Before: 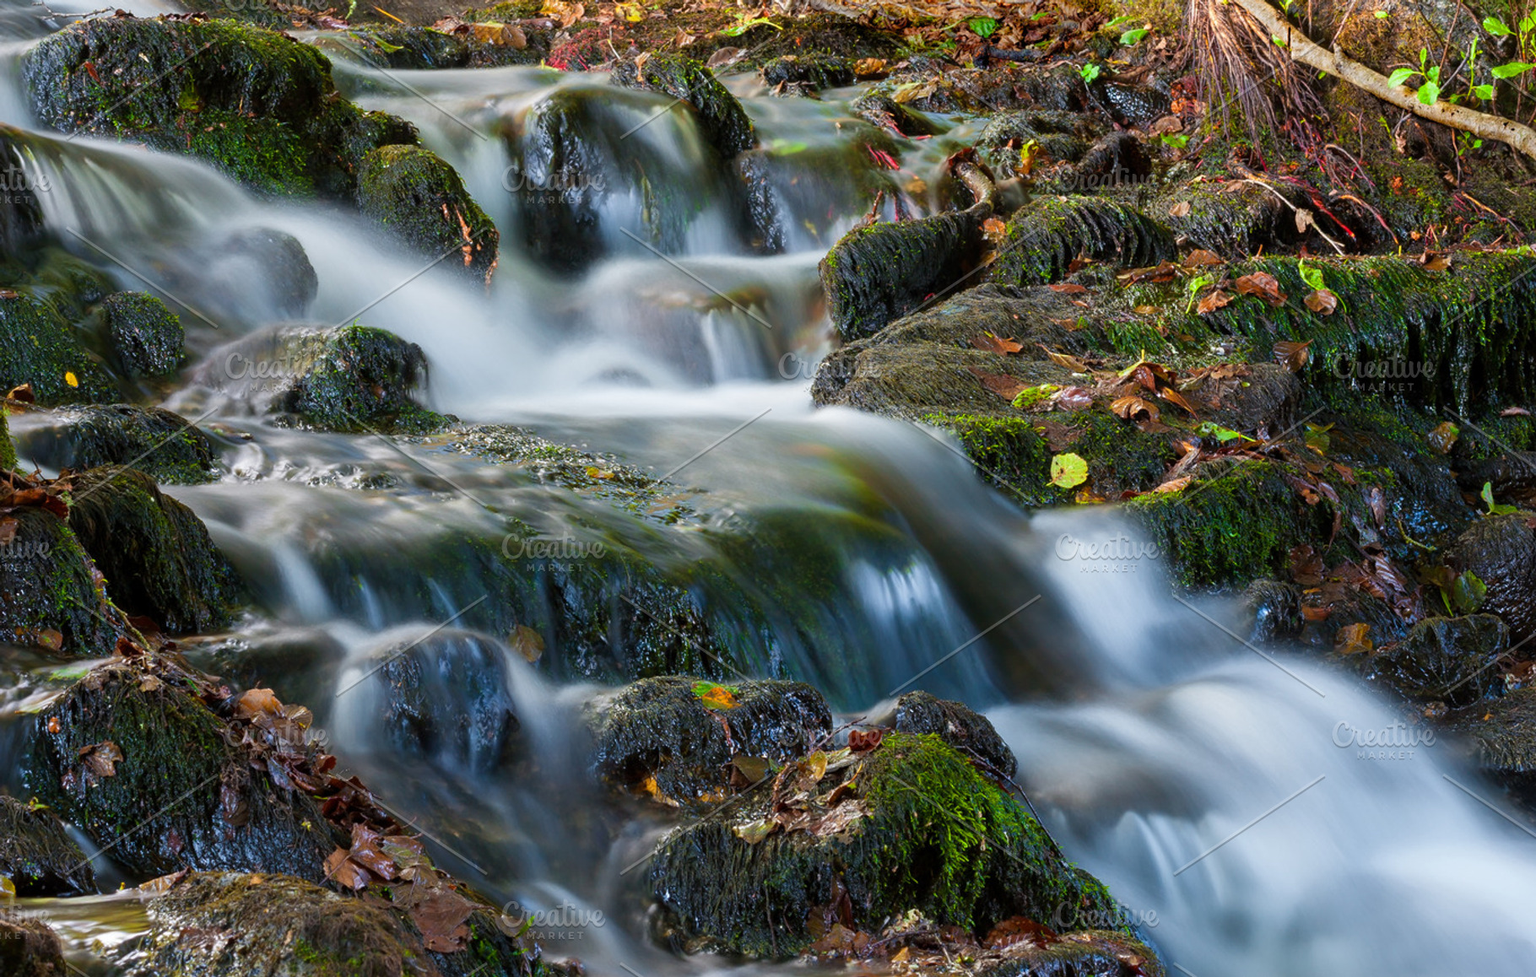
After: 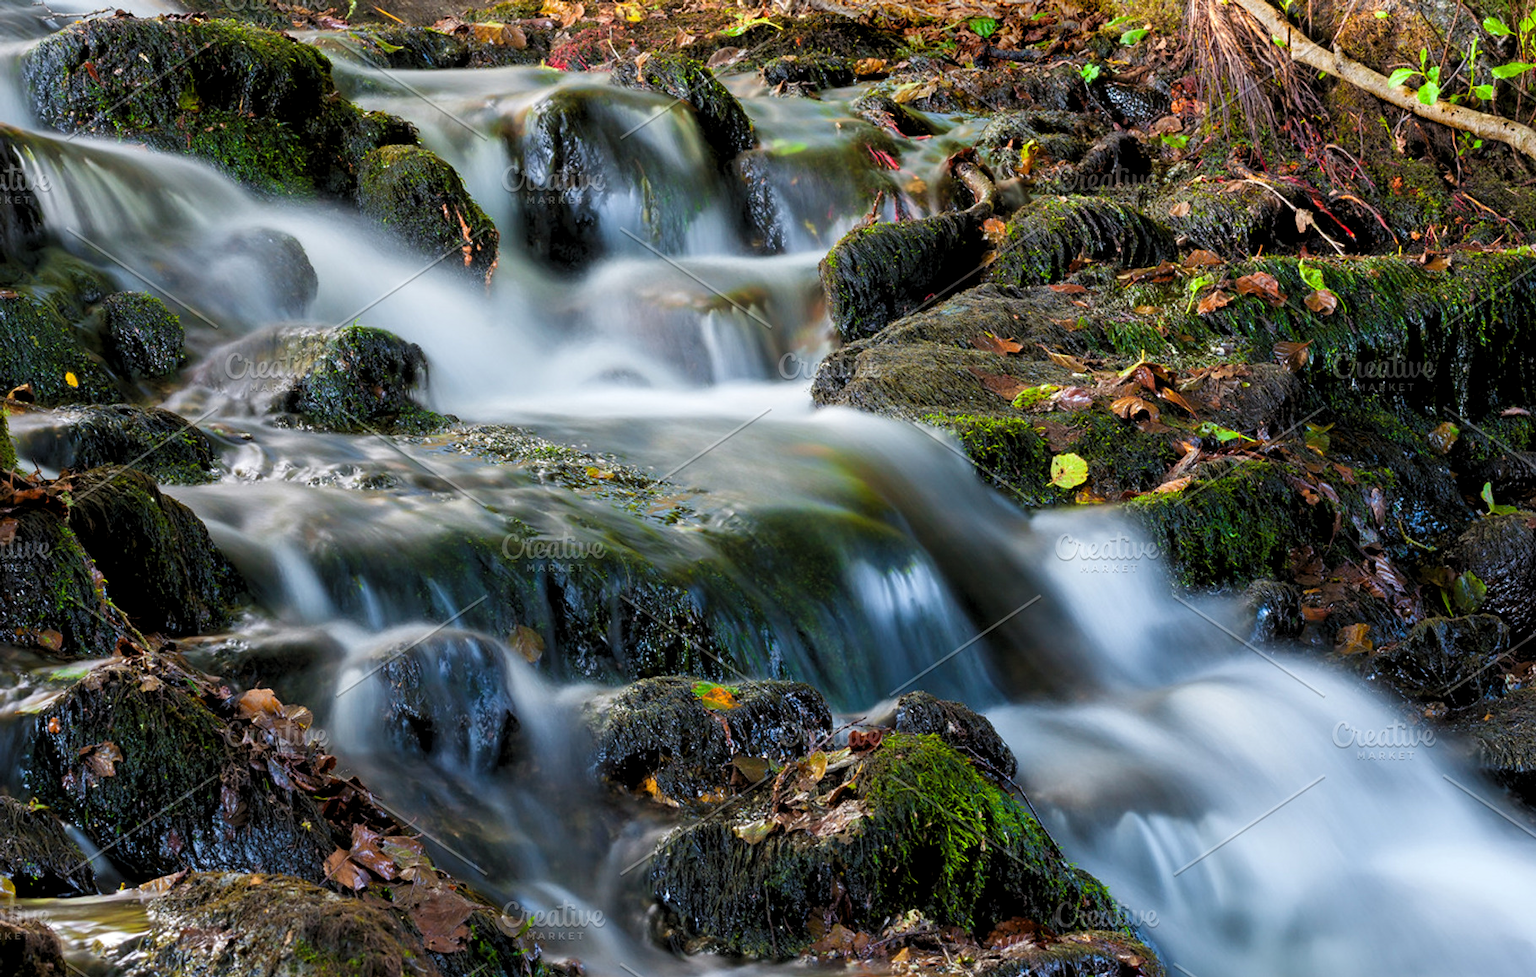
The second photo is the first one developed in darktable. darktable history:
levels: levels [0.073, 0.497, 0.972]
